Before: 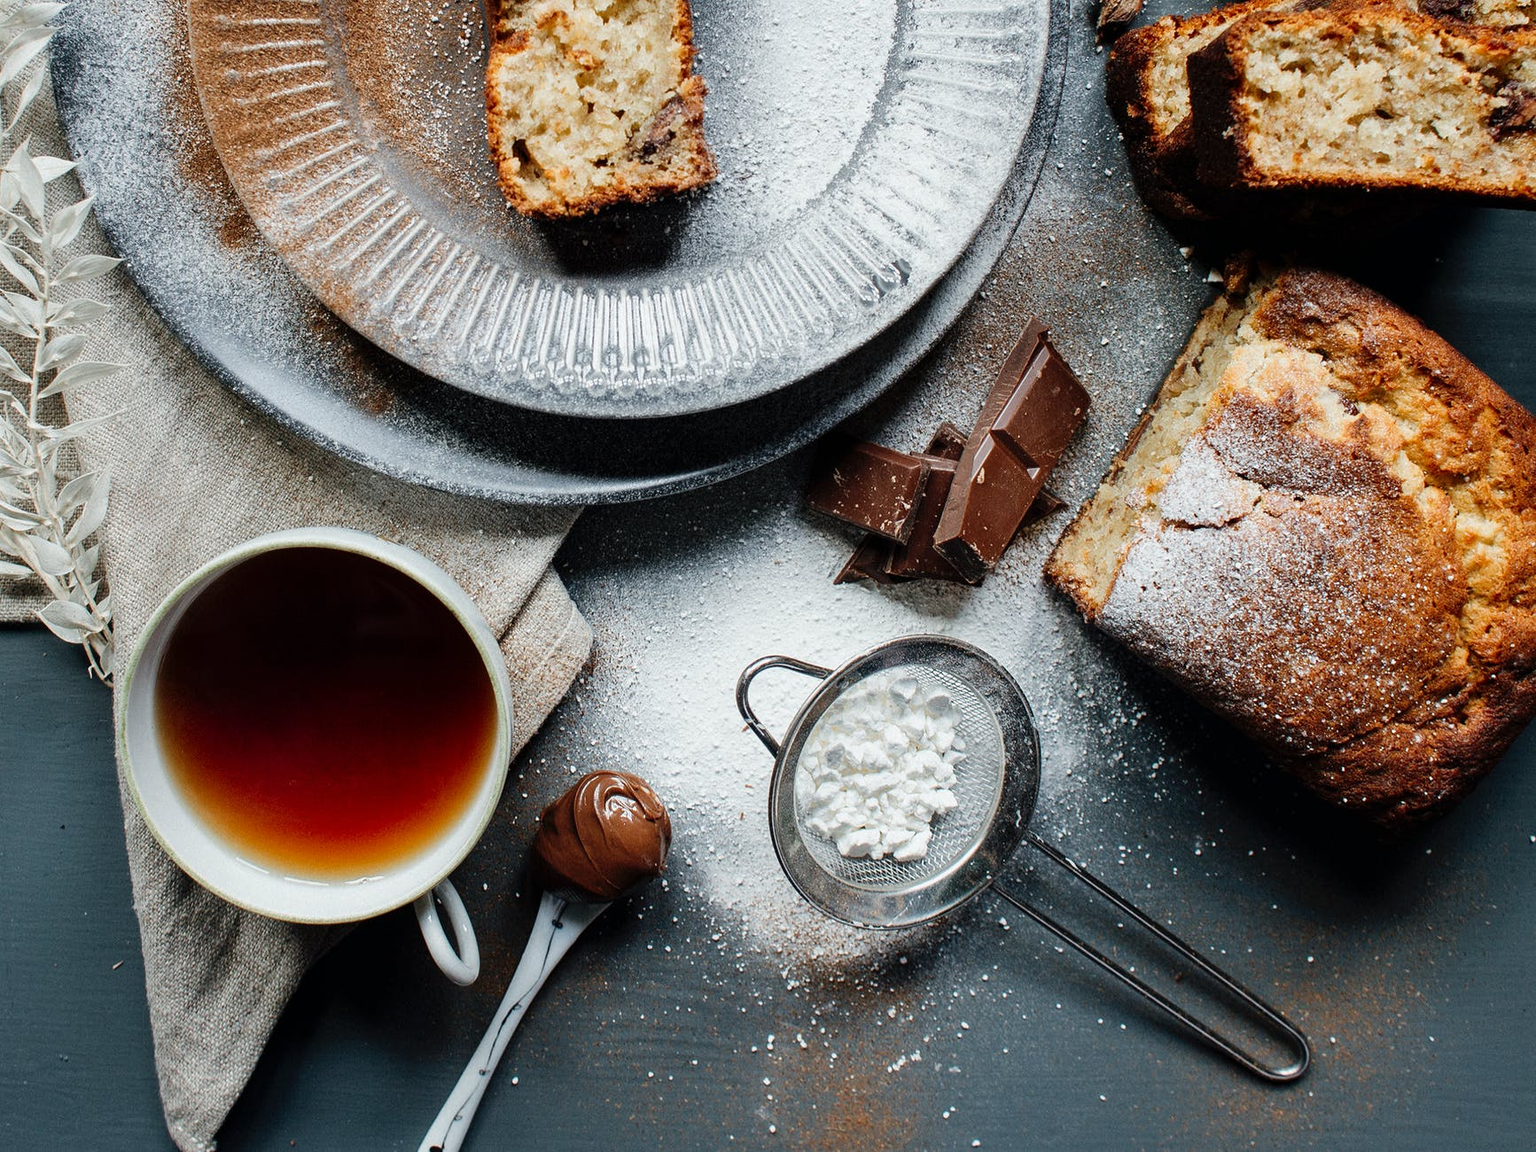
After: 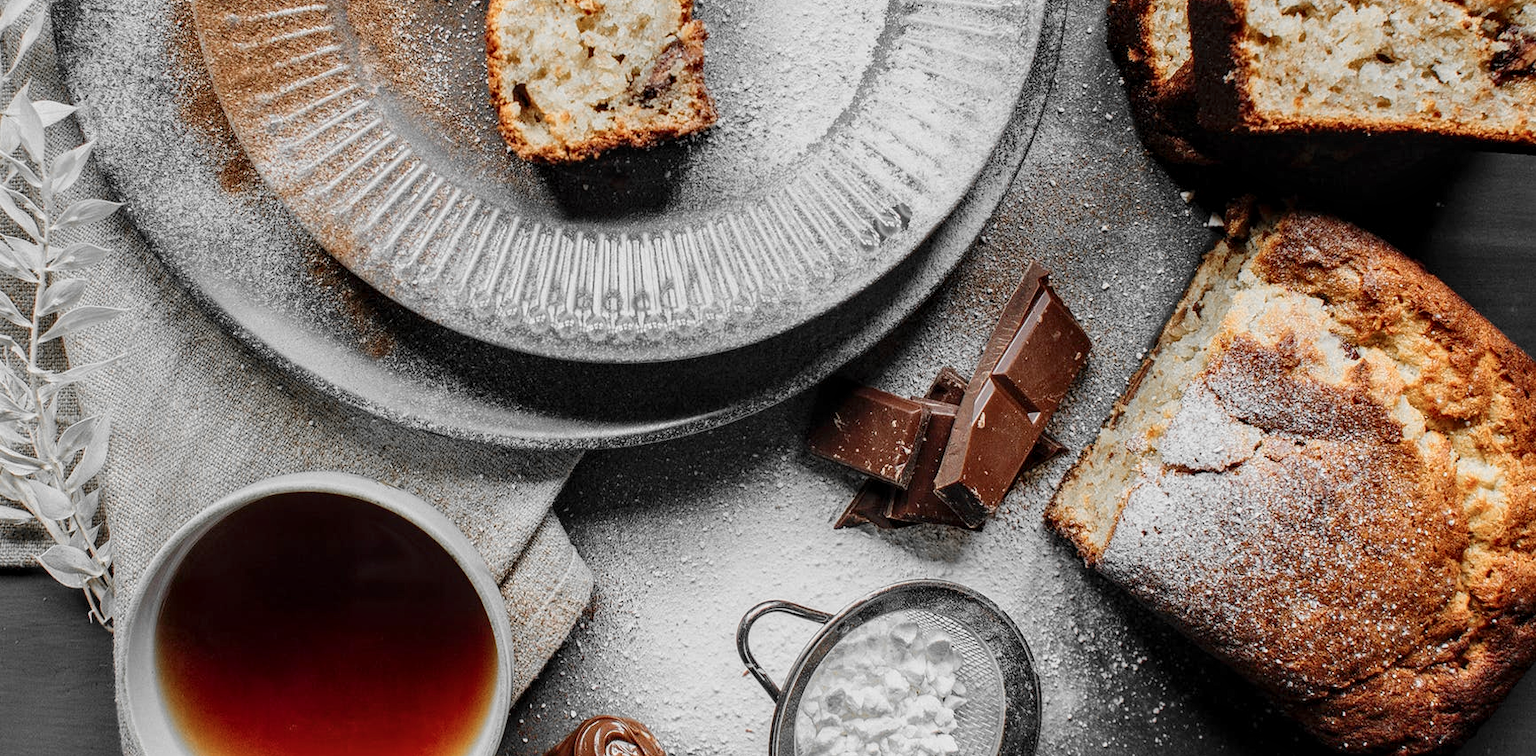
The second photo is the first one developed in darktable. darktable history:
local contrast: on, module defaults
color balance rgb: contrast -10%
color zones: curves: ch0 [(0, 0.447) (0.184, 0.543) (0.323, 0.476) (0.429, 0.445) (0.571, 0.443) (0.714, 0.451) (0.857, 0.452) (1, 0.447)]; ch1 [(0, 0.464) (0.176, 0.46) (0.287, 0.177) (0.429, 0.002) (0.571, 0) (0.714, 0) (0.857, 0) (1, 0.464)], mix 20%
crop and rotate: top 4.848%, bottom 29.503%
